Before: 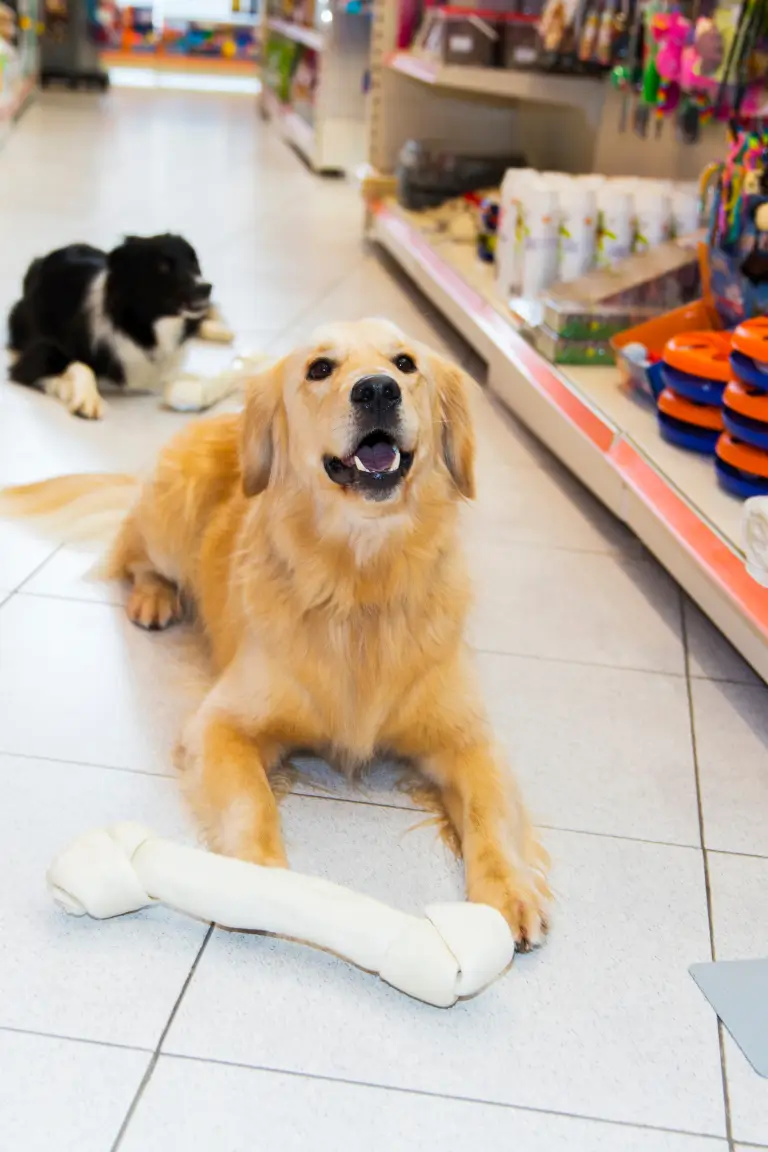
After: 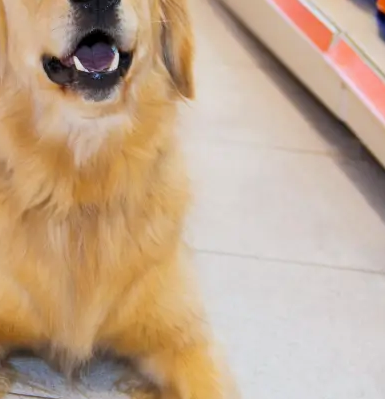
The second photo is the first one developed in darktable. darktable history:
crop: left 36.607%, top 34.735%, right 13.146%, bottom 30.611%
white balance: red 0.983, blue 1.036
